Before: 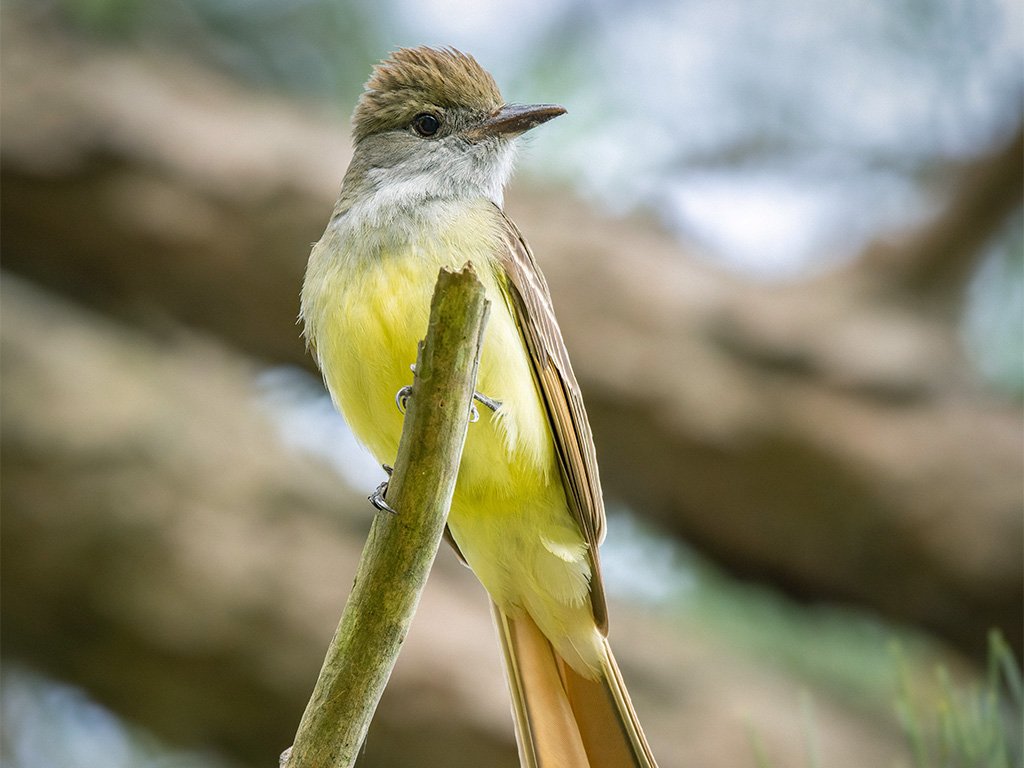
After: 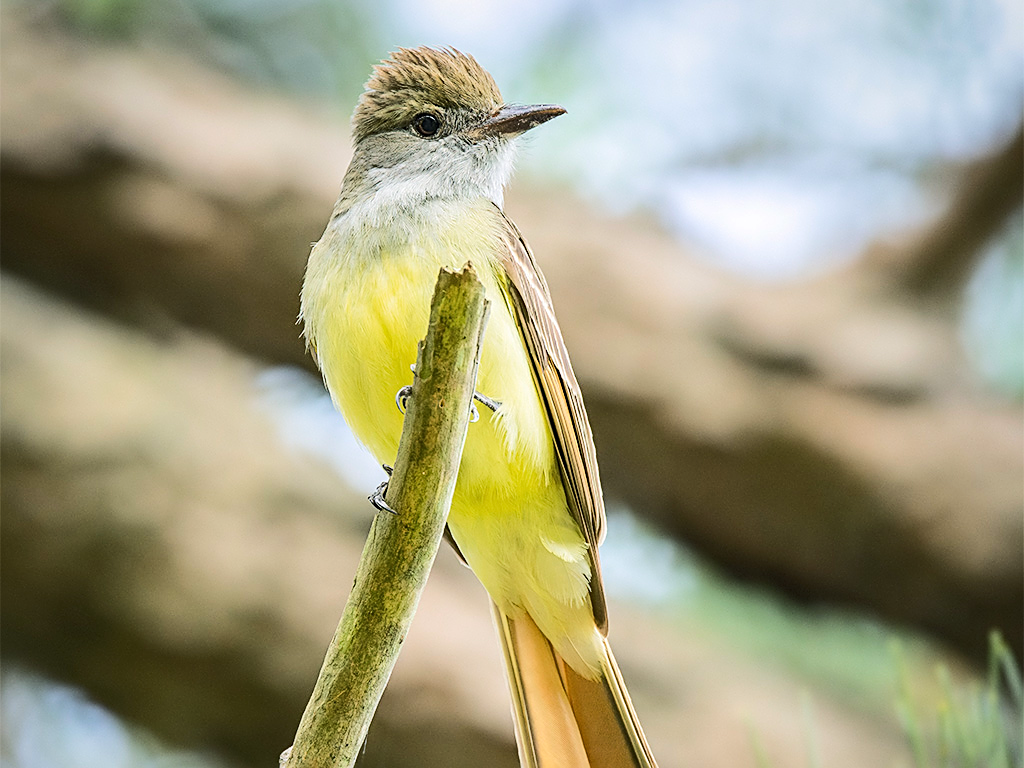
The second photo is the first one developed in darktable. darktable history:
rgb curve: curves: ch0 [(0, 0) (0.284, 0.292) (0.505, 0.644) (1, 1)]; ch1 [(0, 0) (0.284, 0.292) (0.505, 0.644) (1, 1)]; ch2 [(0, 0) (0.284, 0.292) (0.505, 0.644) (1, 1)], compensate middle gray true
sharpen: on, module defaults
